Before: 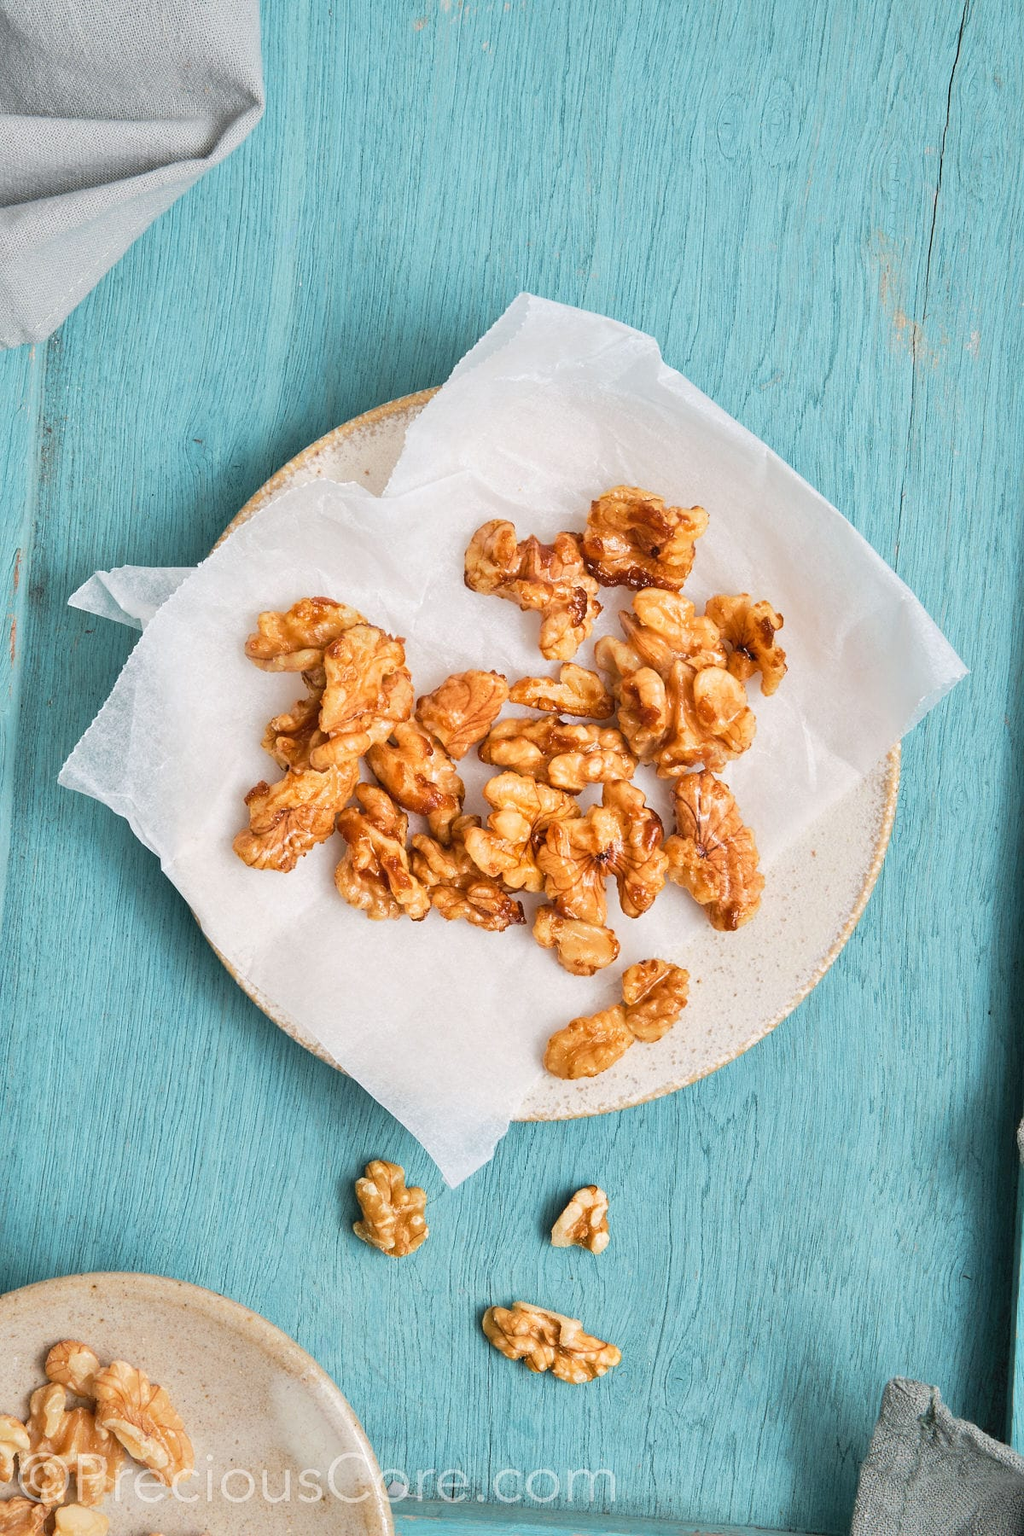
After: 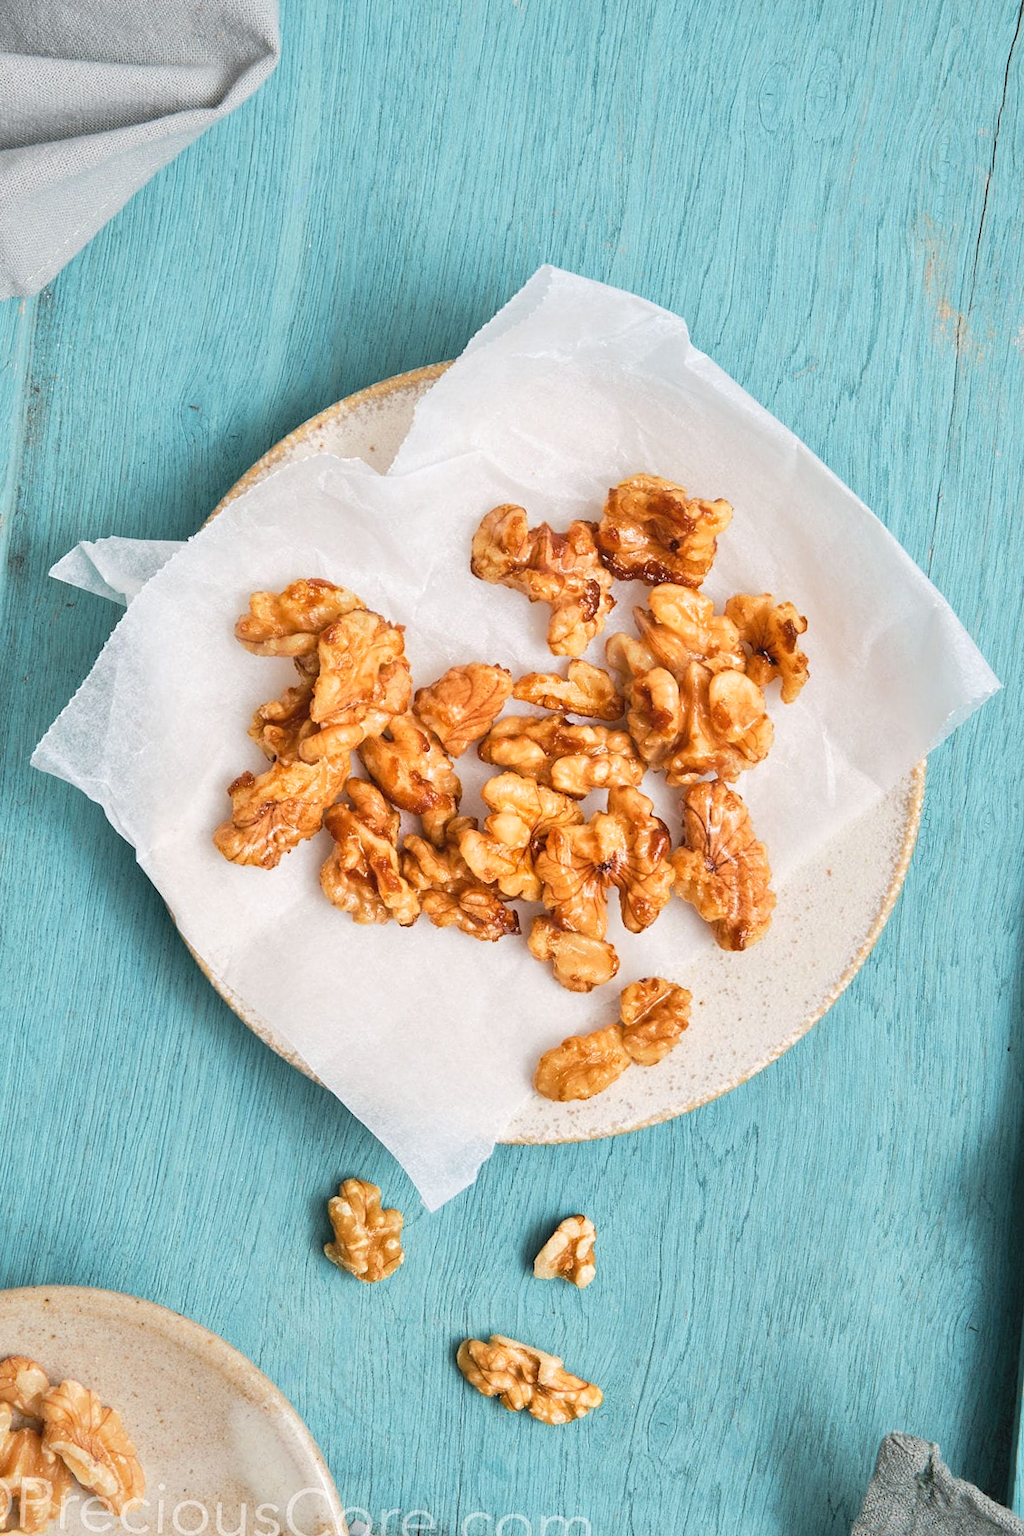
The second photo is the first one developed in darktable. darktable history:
crop and rotate: angle -2.38°
exposure: black level correction -0.001, exposure 0.08 EV, compensate highlight preservation false
